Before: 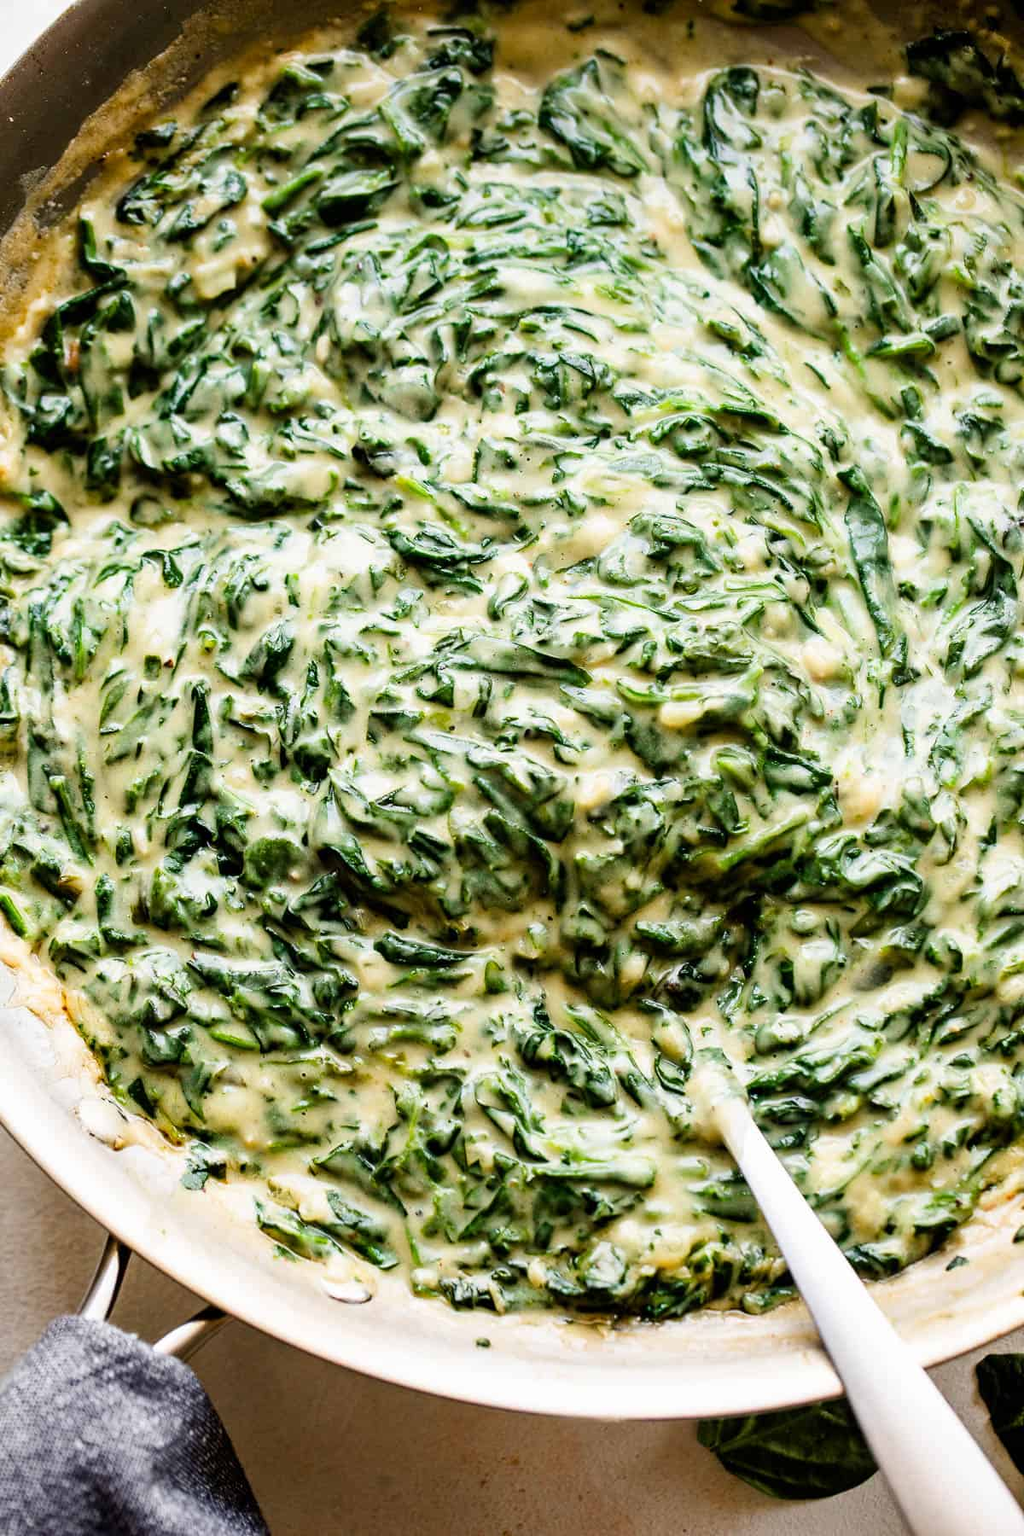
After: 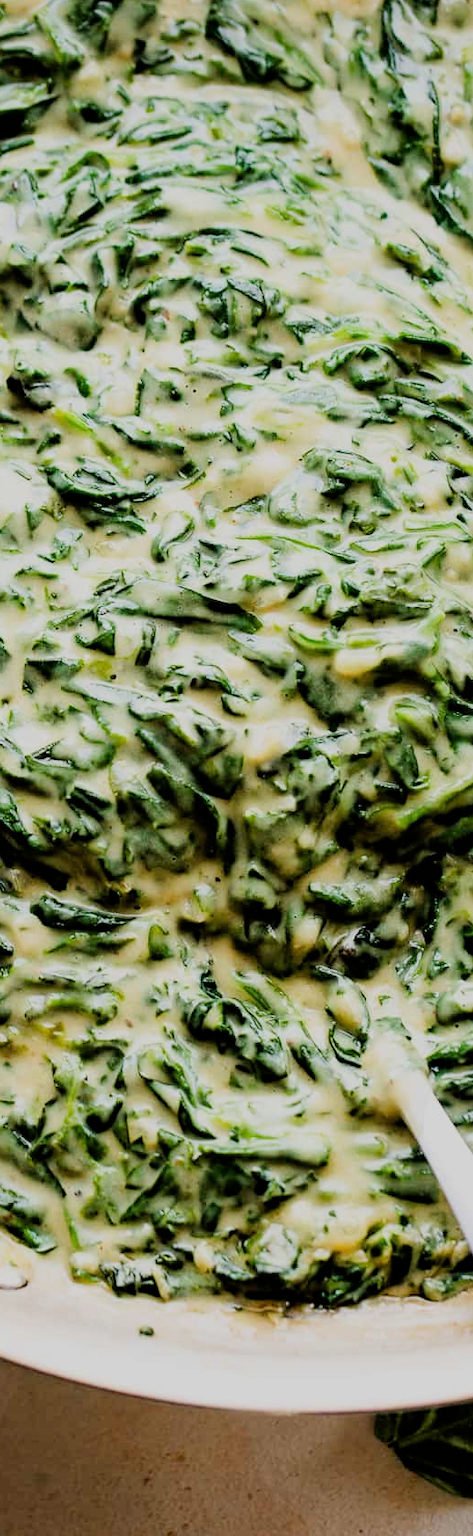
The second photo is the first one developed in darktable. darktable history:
crop: left 33.81%, top 6.029%, right 22.732%
filmic rgb: black relative exposure -7.65 EV, white relative exposure 4.56 EV, hardness 3.61
